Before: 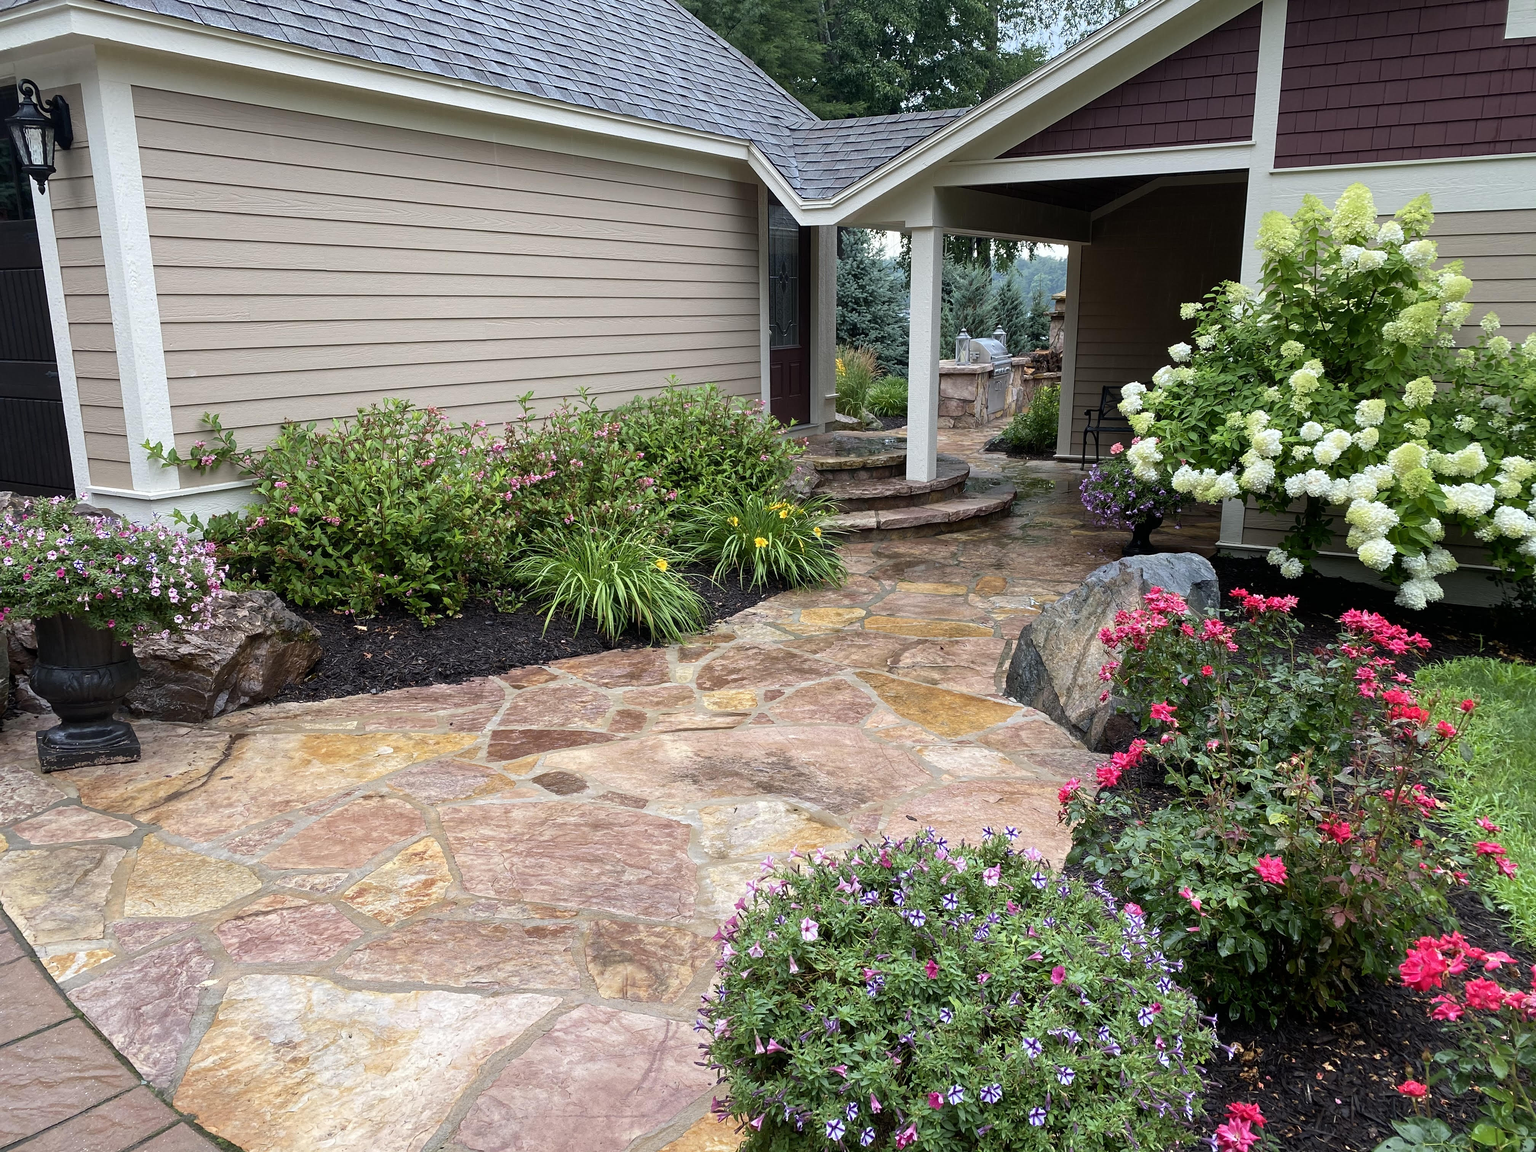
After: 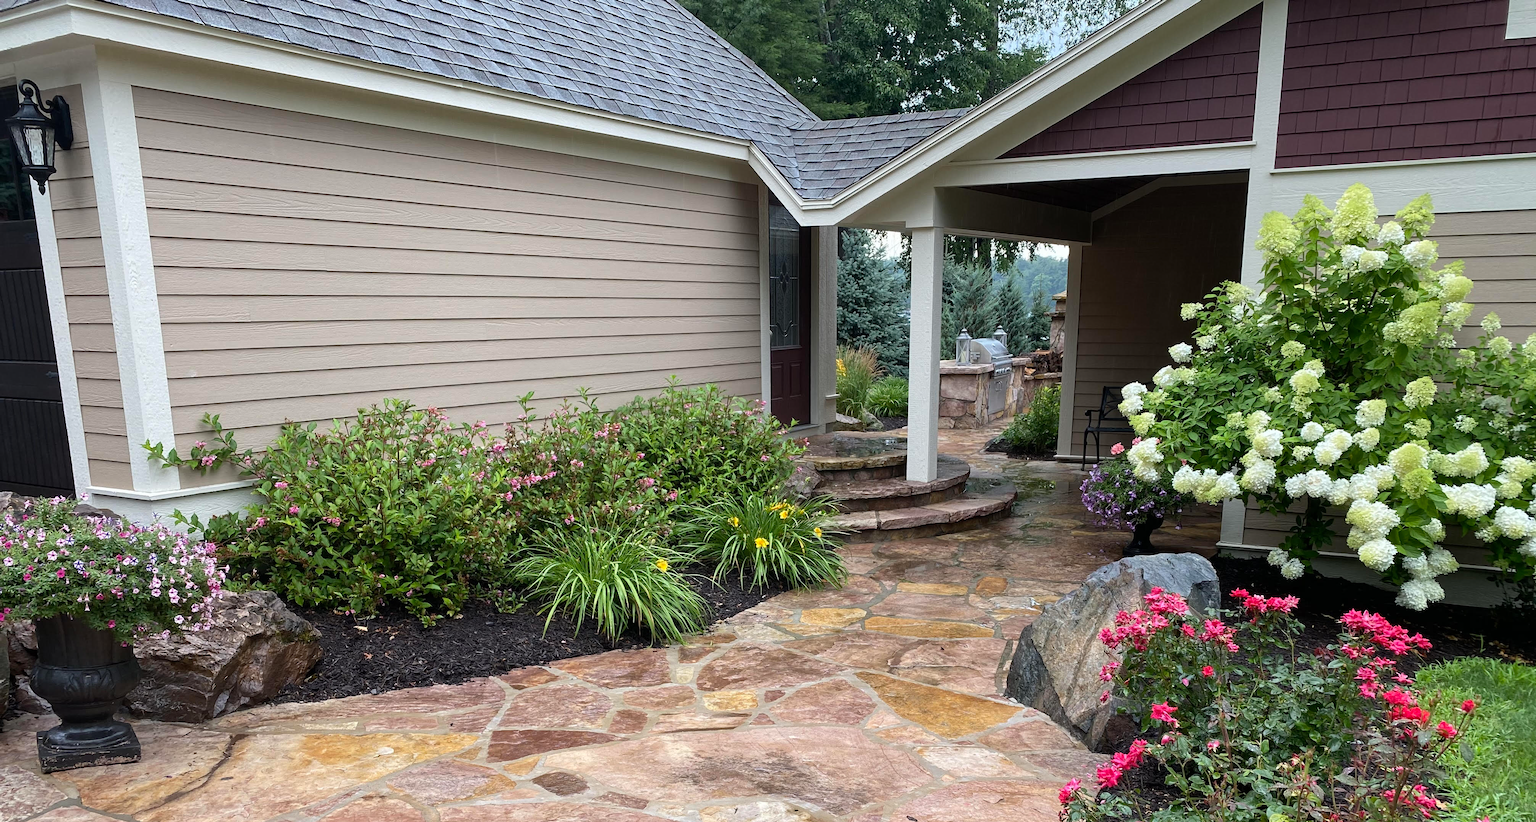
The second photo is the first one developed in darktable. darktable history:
contrast brightness saturation: saturation -0.04
crop: bottom 28.576%
